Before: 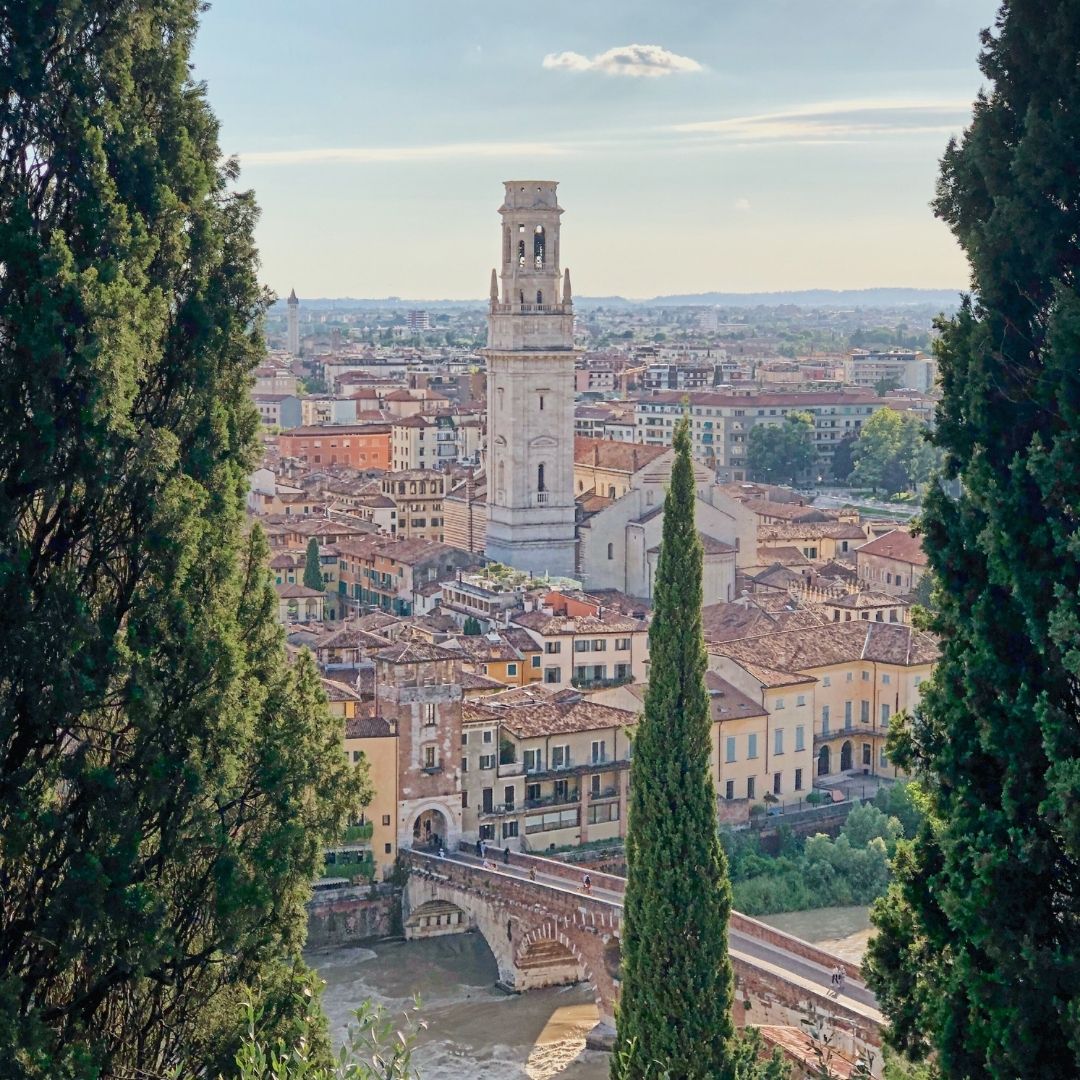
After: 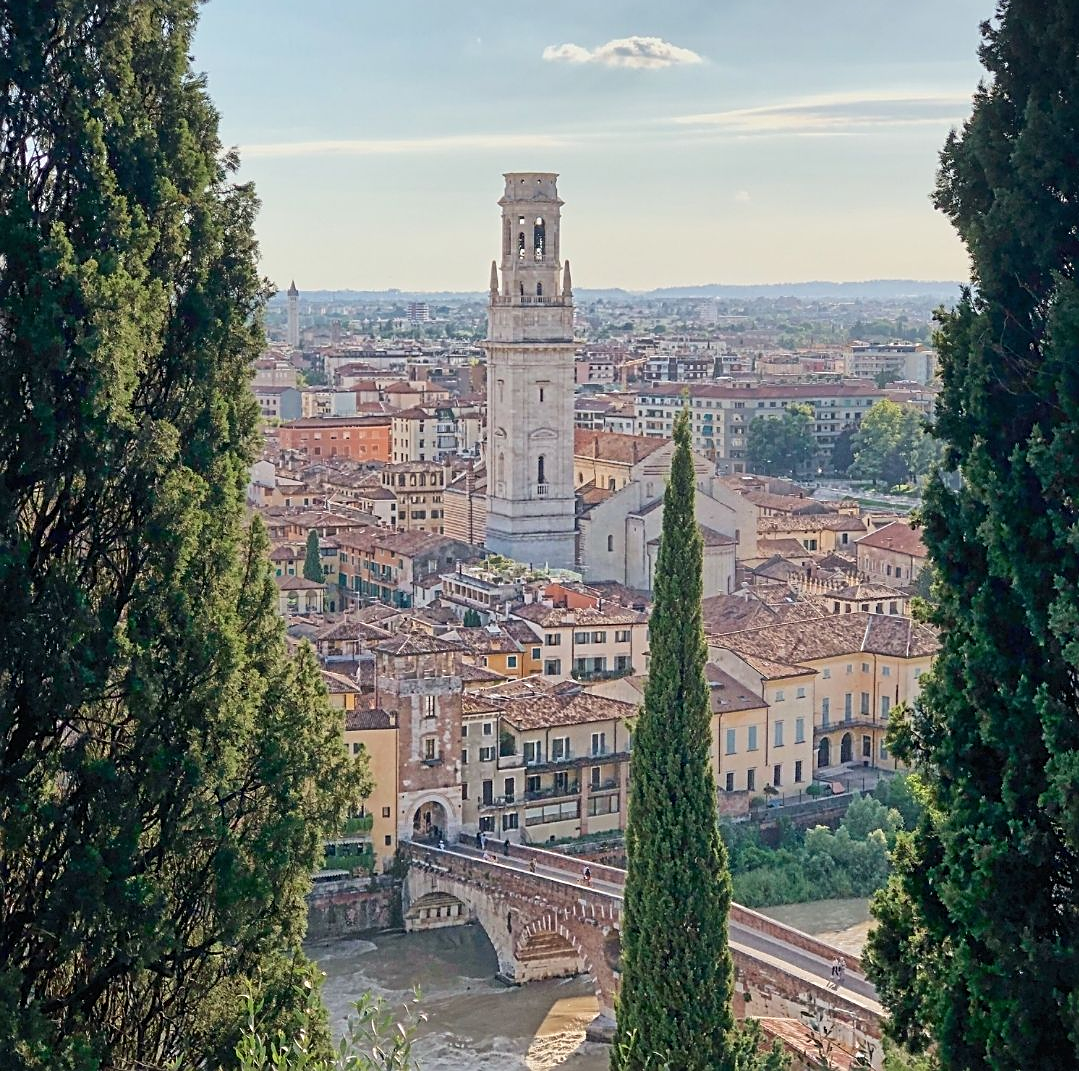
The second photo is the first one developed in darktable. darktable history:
crop: top 0.805%, right 0.074%
sharpen: on, module defaults
